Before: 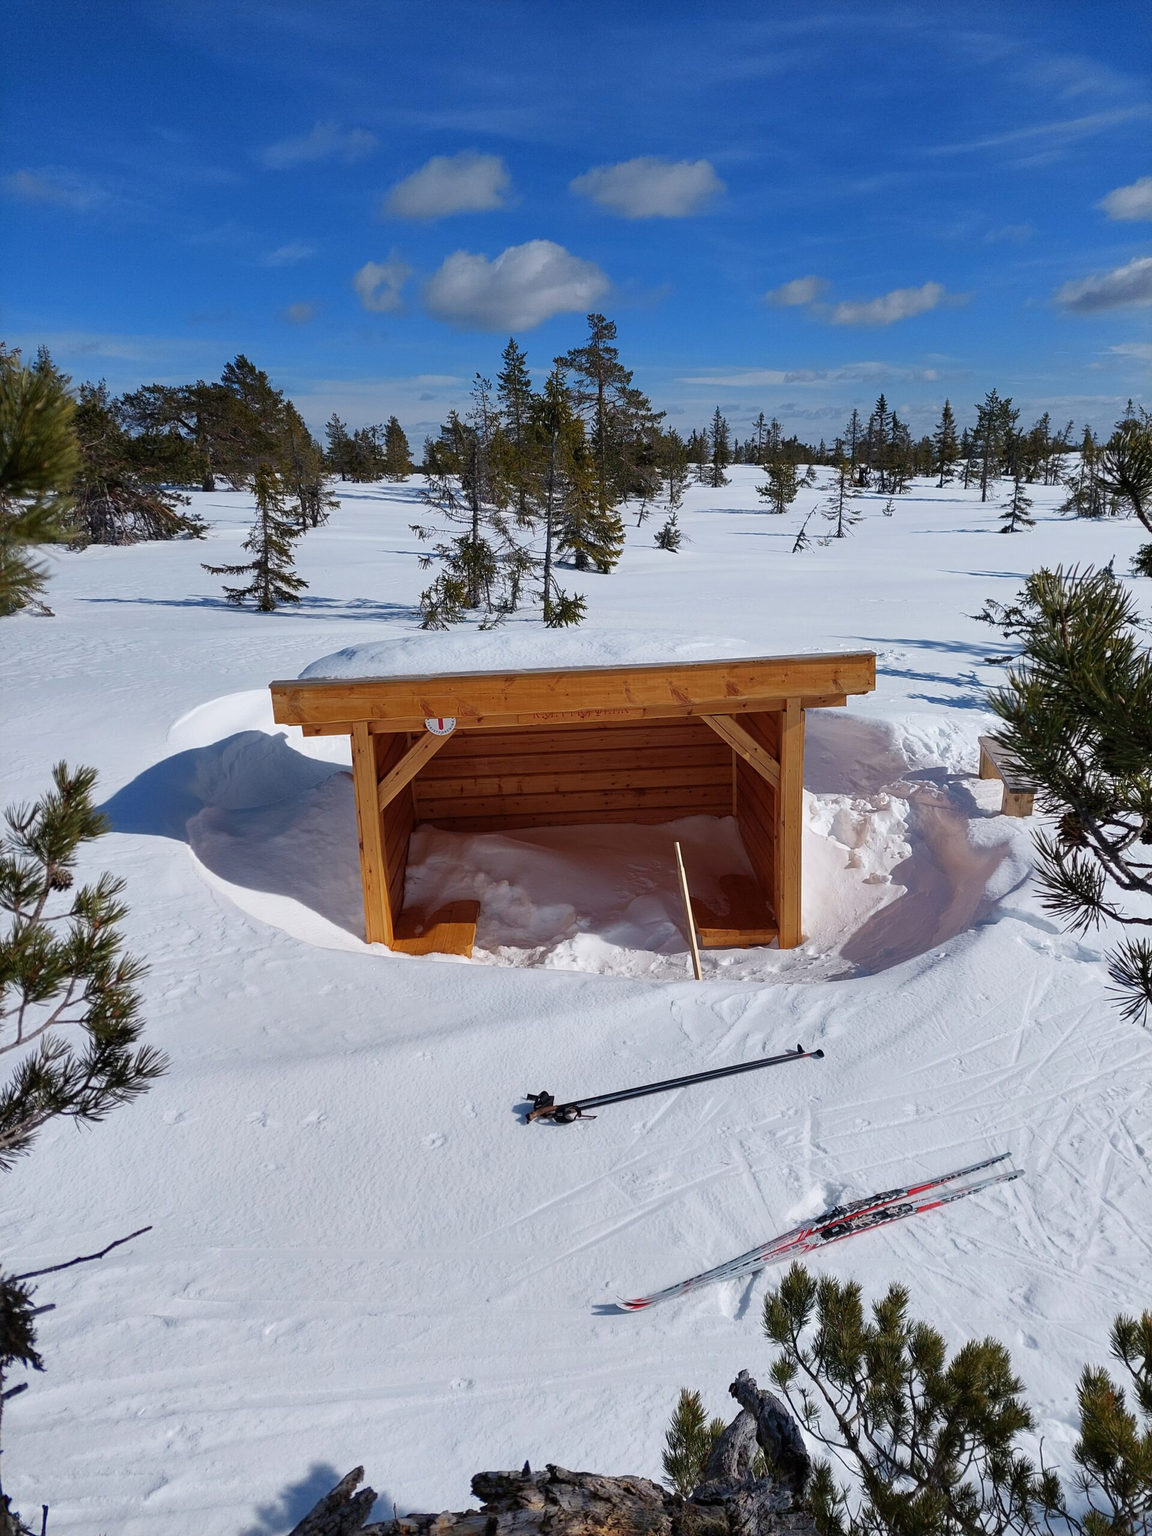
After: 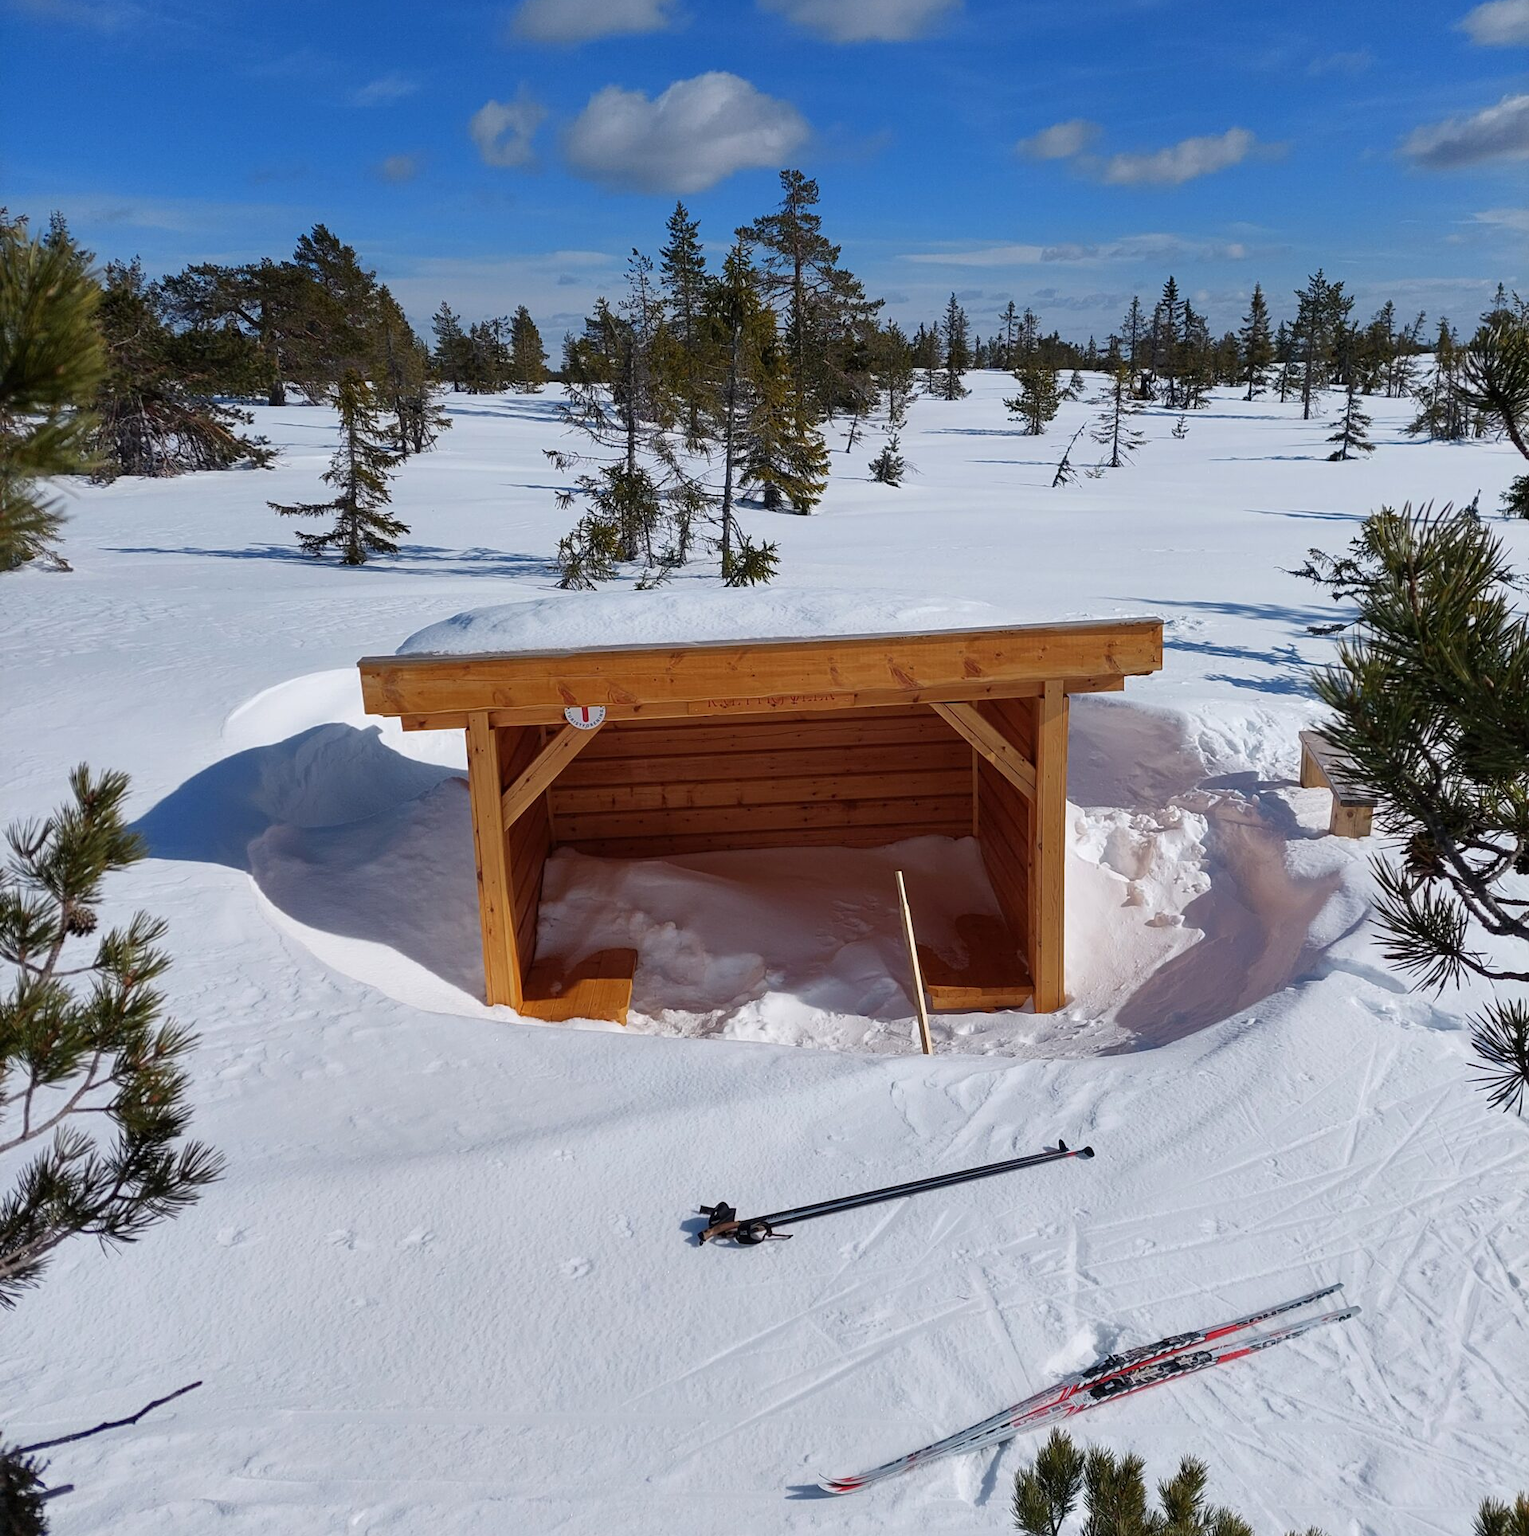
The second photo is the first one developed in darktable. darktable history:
crop and rotate: top 12.124%, bottom 12.552%
